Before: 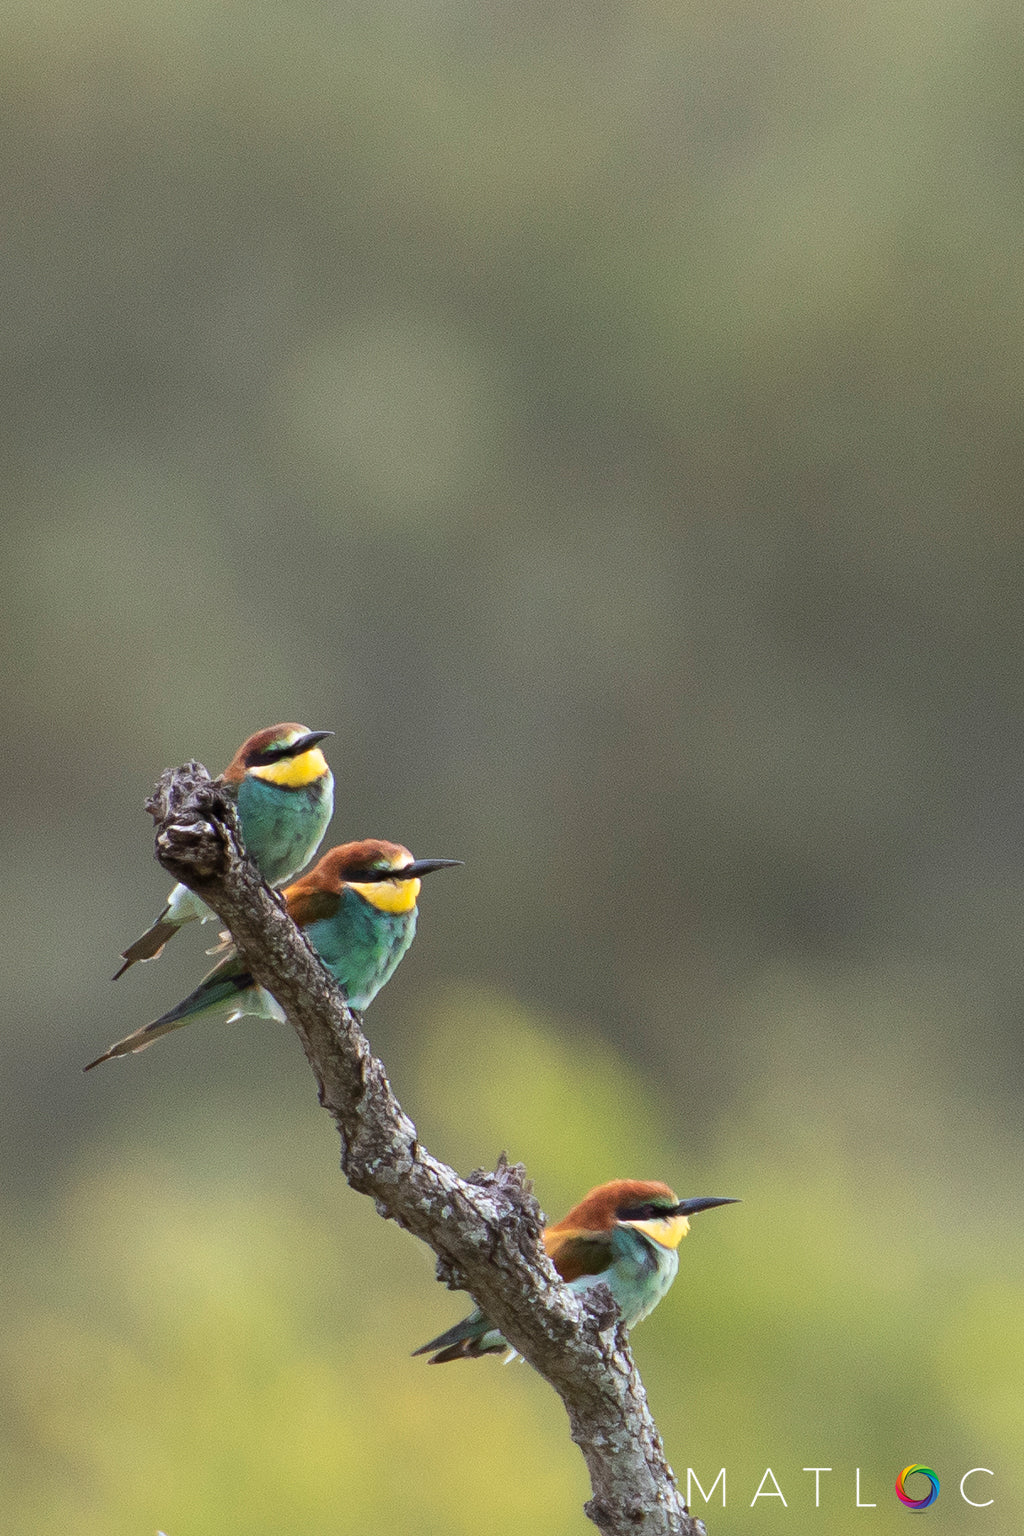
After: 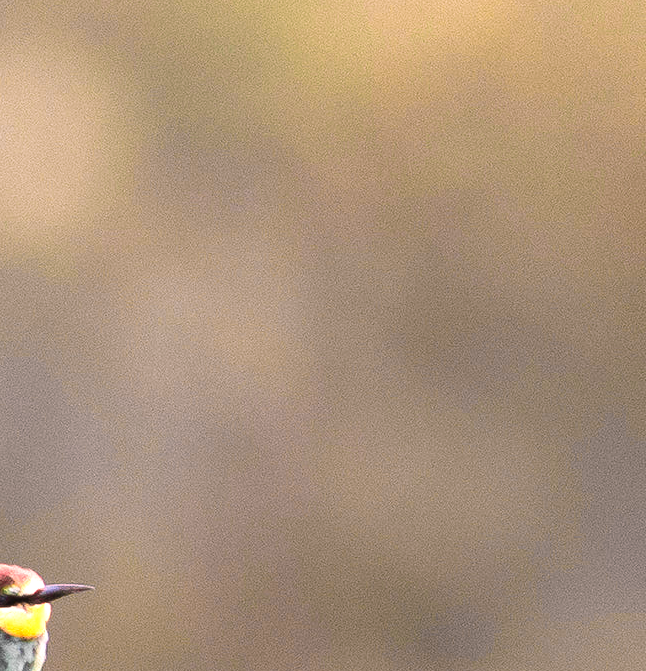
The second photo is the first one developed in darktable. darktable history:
levels: black 0.088%, levels [0, 0.374, 0.749]
color zones: curves: ch0 [(0.257, 0.558) (0.75, 0.565)]; ch1 [(0.004, 0.857) (0.14, 0.416) (0.257, 0.695) (0.442, 0.032) (0.736, 0.266) (0.891, 0.741)]; ch2 [(0, 0.623) (0.112, 0.436) (0.271, 0.474) (0.516, 0.64) (0.743, 0.286)]
crop: left 36.224%, top 17.962%, right 0.605%, bottom 38.298%
filmic rgb: black relative exposure -16 EV, white relative exposure 4.92 EV, hardness 6.25, preserve chrominance no, color science v5 (2021), contrast in shadows safe, contrast in highlights safe
color correction: highlights a* 14.57, highlights b* 4.87
